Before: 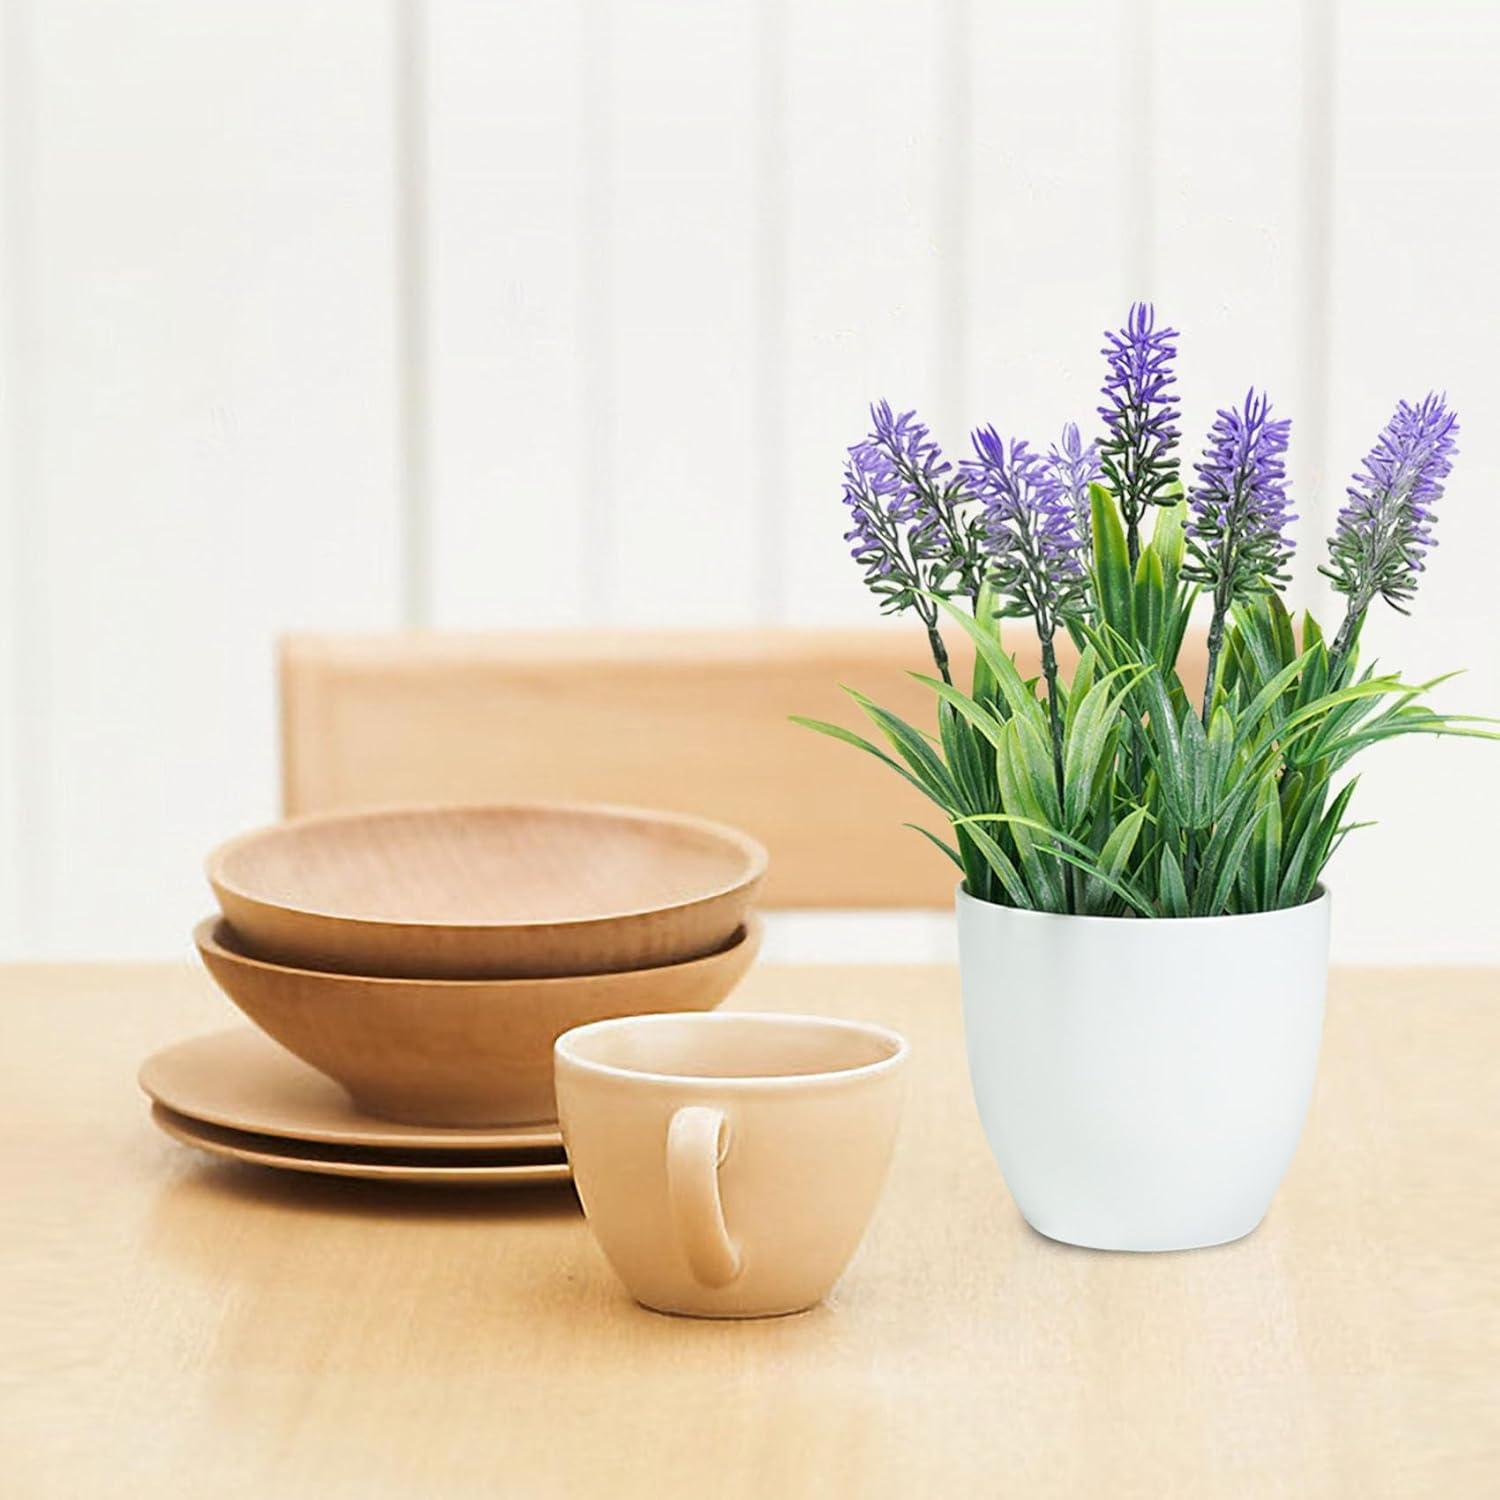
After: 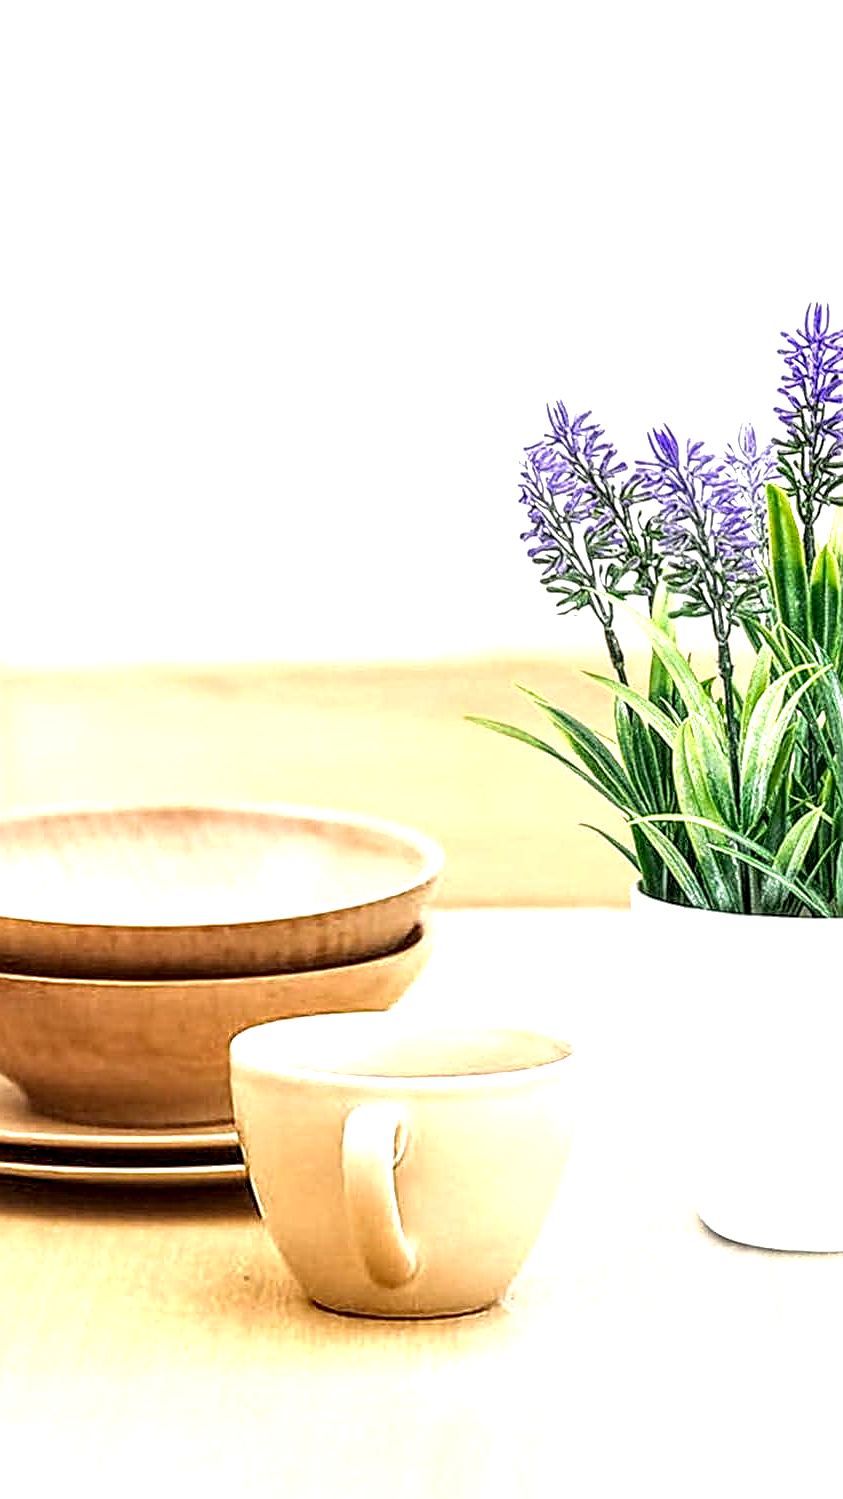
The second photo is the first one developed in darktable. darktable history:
local contrast: highlights 22%, detail 196%
sharpen: on, module defaults
tone equalizer: -8 EV -0.405 EV, -7 EV -0.384 EV, -6 EV -0.353 EV, -5 EV -0.223 EV, -3 EV 0.225 EV, -2 EV 0.327 EV, -1 EV 0.406 EV, +0 EV 0.393 EV
crop: left 21.61%, right 22.133%, bottom 0.007%
exposure: black level correction 0.001, exposure 0.5 EV, compensate highlight preservation false
